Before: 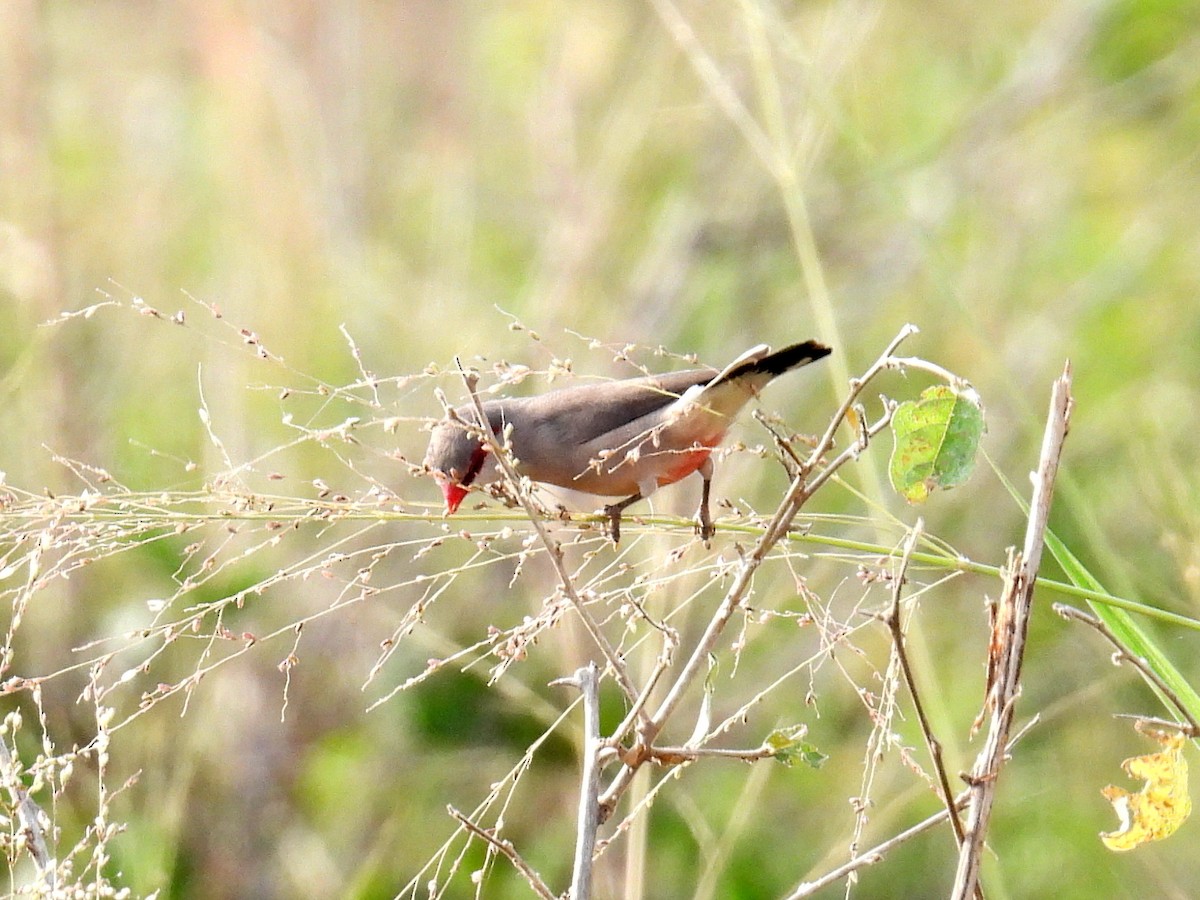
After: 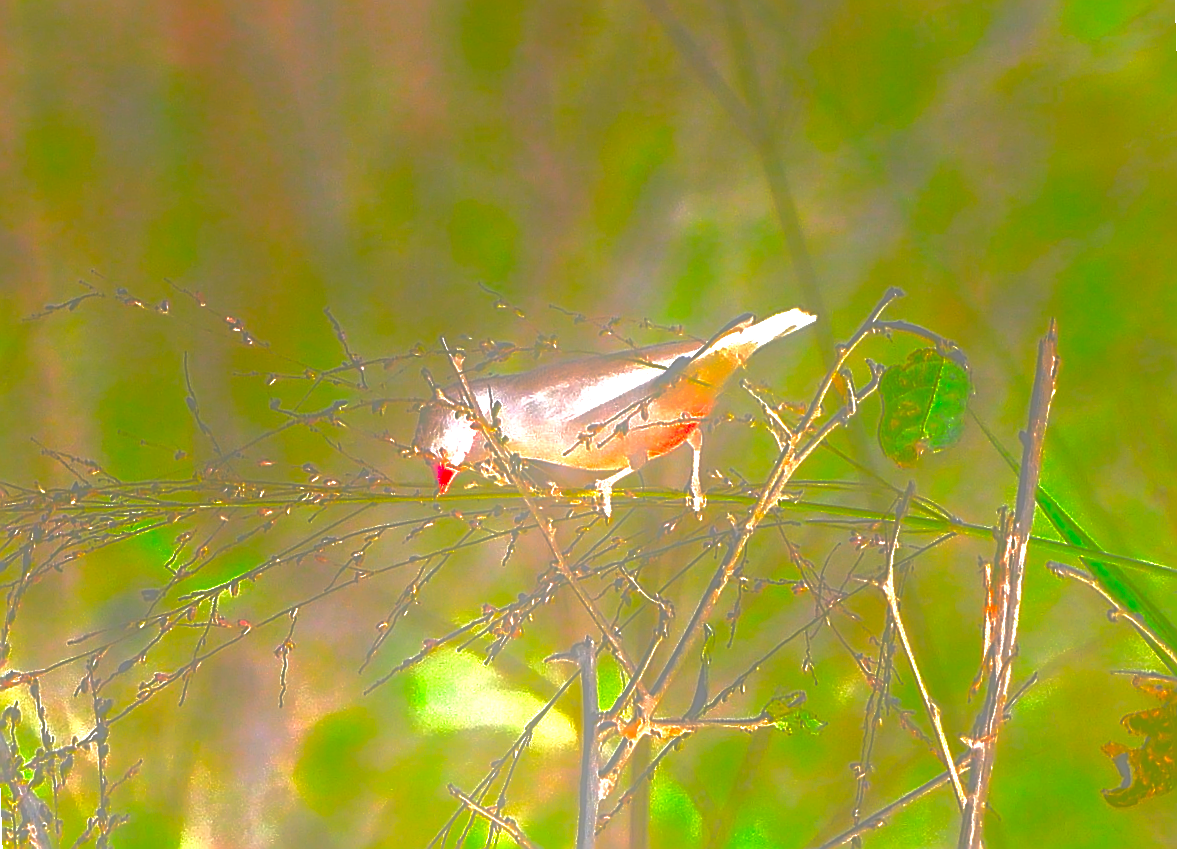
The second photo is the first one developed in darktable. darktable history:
rotate and perspective: rotation -2°, crop left 0.022, crop right 0.978, crop top 0.049, crop bottom 0.951
levels: levels [0.012, 0.367, 0.697]
sharpen: radius 1.685, amount 1.294
exposure: exposure 1 EV, compensate highlight preservation false
tone equalizer: -8 EV -0.417 EV, -7 EV -0.389 EV, -6 EV -0.333 EV, -5 EV -0.222 EV, -3 EV 0.222 EV, -2 EV 0.333 EV, -1 EV 0.389 EV, +0 EV 0.417 EV, edges refinement/feathering 500, mask exposure compensation -1.57 EV, preserve details no
base curve: curves: ch0 [(0, 0) (0.557, 0.834) (1, 1)]
shadows and highlights: radius 334.93, shadows 63.48, highlights 6.06, compress 87.7%, highlights color adjustment 39.73%, soften with gaussian
bloom: threshold 82.5%, strength 16.25%
